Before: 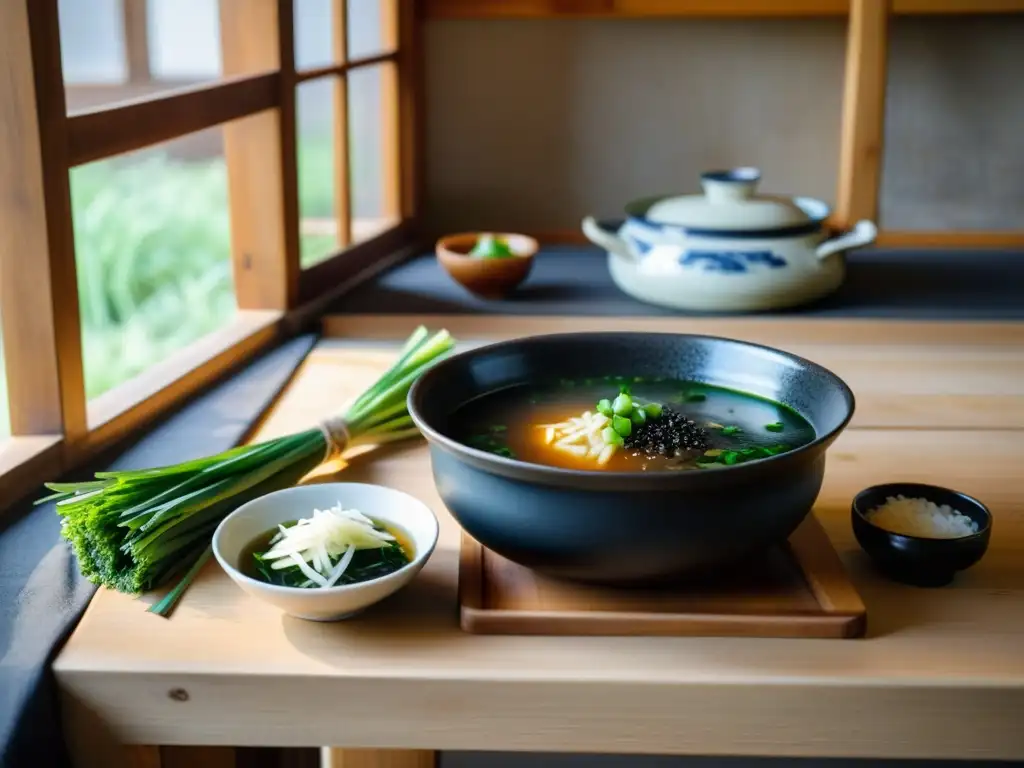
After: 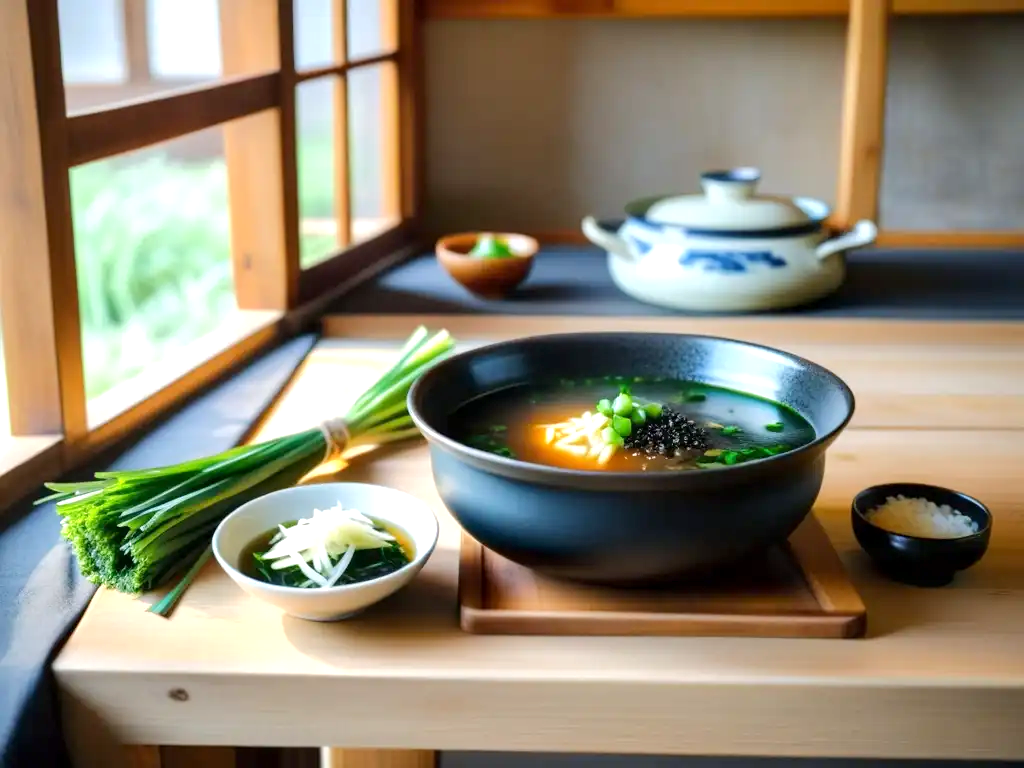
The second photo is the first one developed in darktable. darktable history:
exposure: black level correction 0.001, exposure 0.499 EV, compensate highlight preservation false
base curve: curves: ch0 [(0, 0) (0.262, 0.32) (0.722, 0.705) (1, 1)]
